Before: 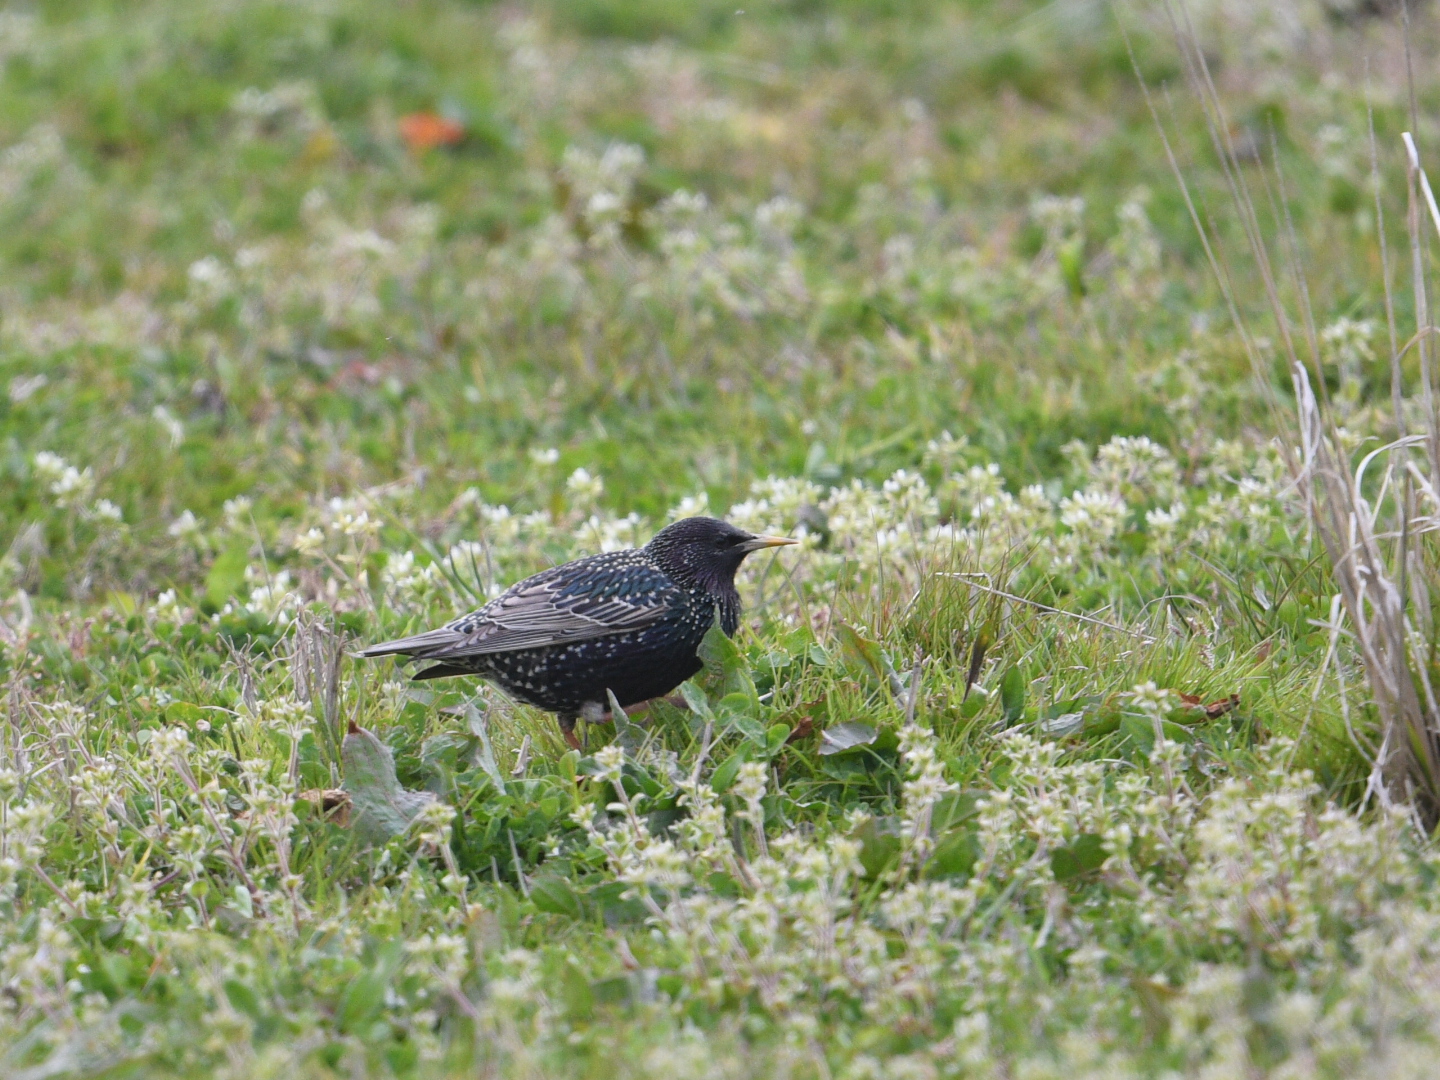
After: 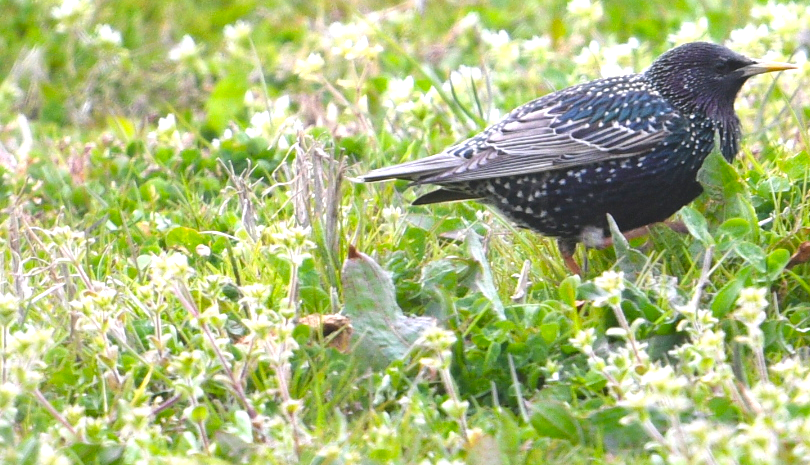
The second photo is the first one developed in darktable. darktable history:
color balance rgb: global offset › luminance 0.468%, global offset › hue 171.14°, perceptual saturation grading › global saturation 25.924%
crop: top 44.041%, right 43.744%, bottom 12.87%
exposure: black level correction 0, exposure 0.861 EV, compensate exposure bias true, compensate highlight preservation false
